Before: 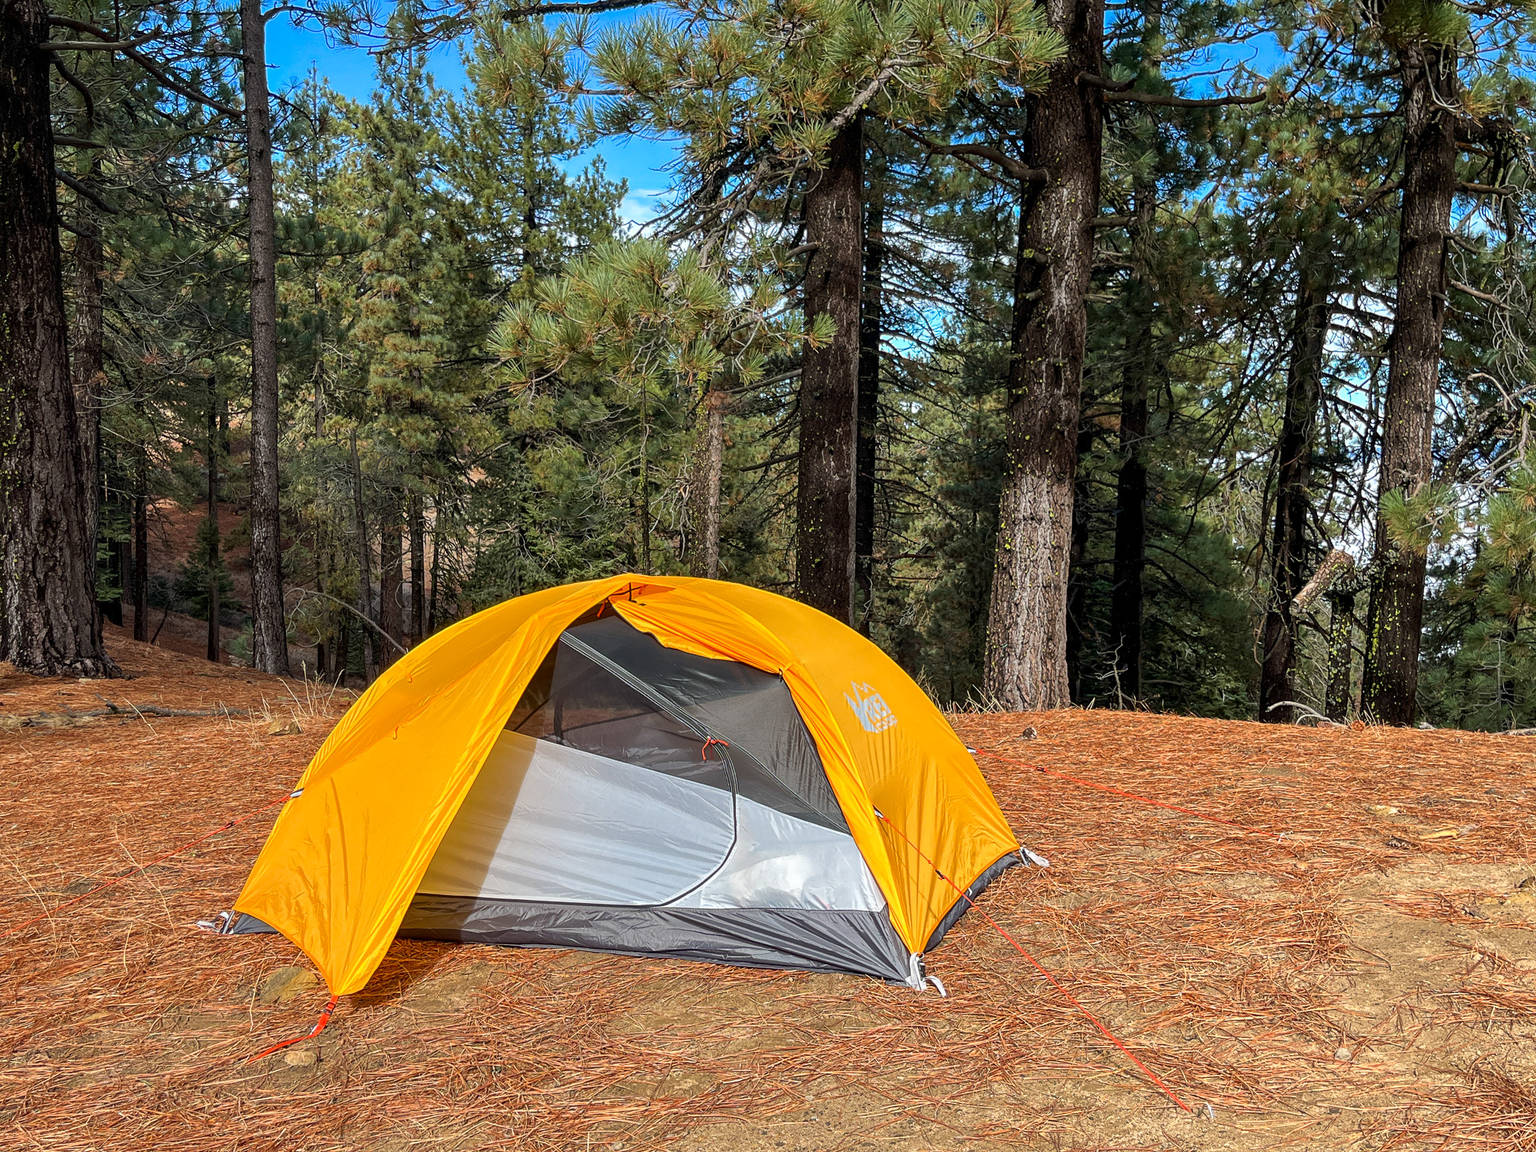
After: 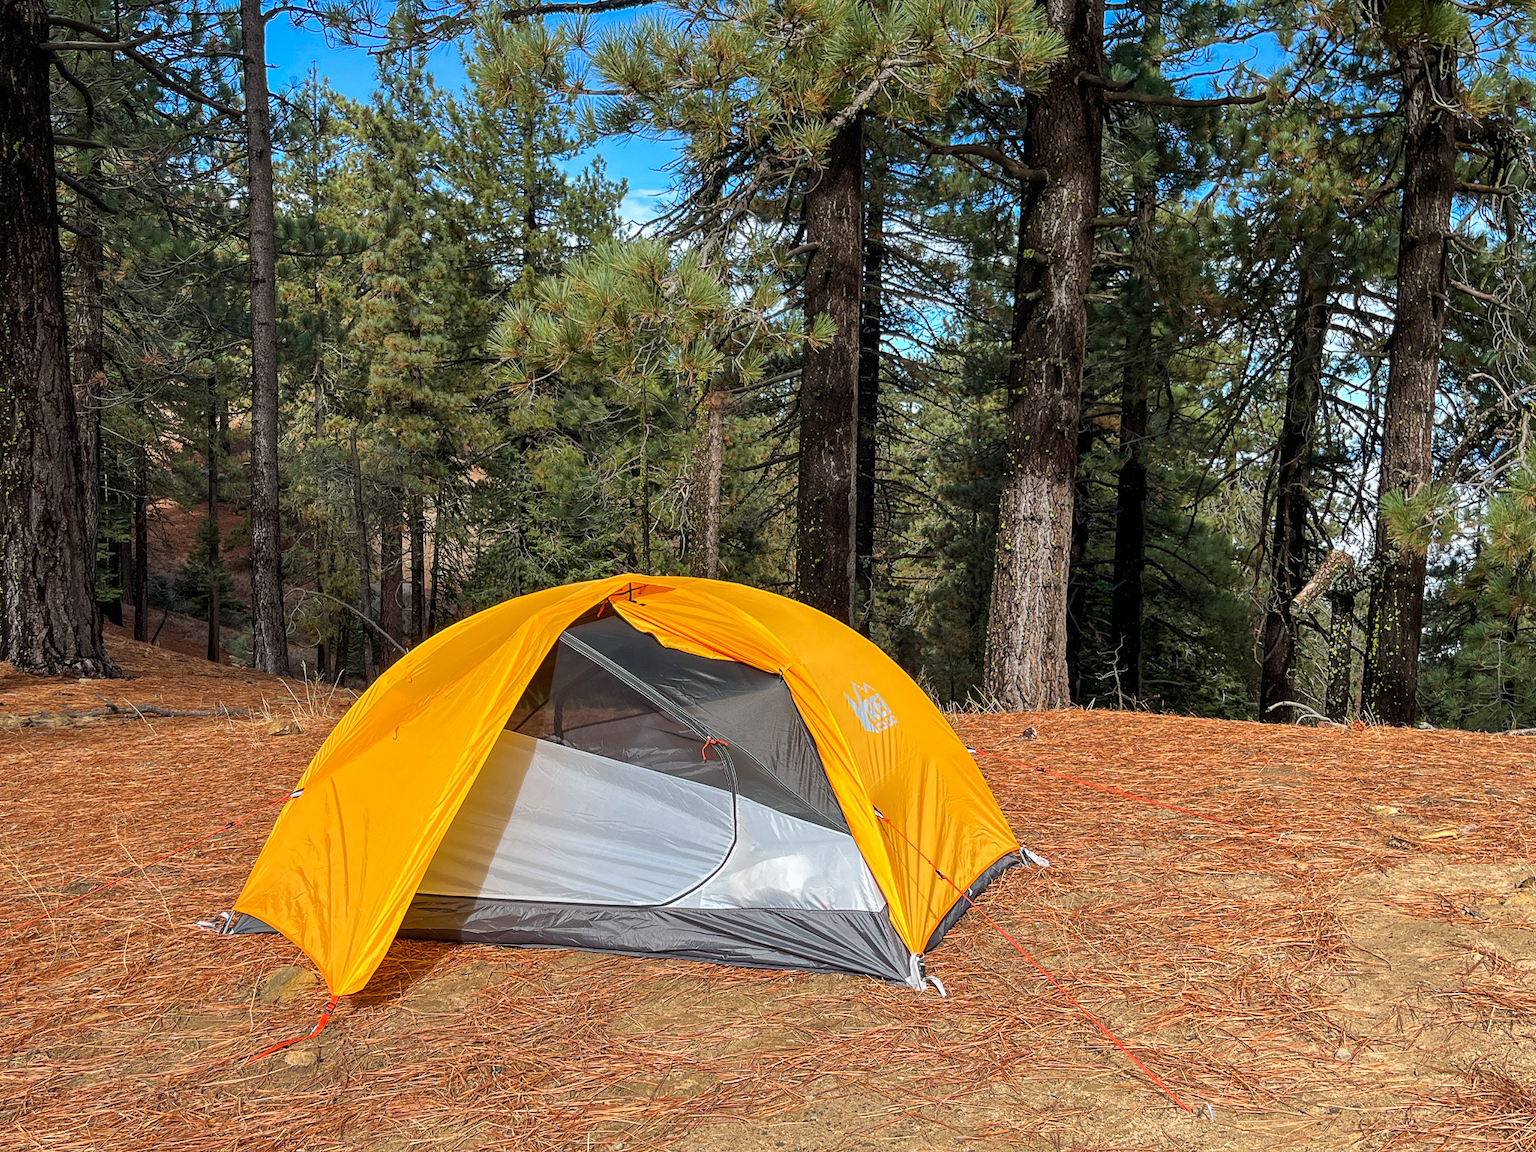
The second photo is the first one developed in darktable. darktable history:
contrast equalizer: octaves 7, y [[0.5, 0.5, 0.468, 0.5, 0.5, 0.5], [0.5 ×6], [0.5 ×6], [0 ×6], [0 ×6]], mix 0.338
